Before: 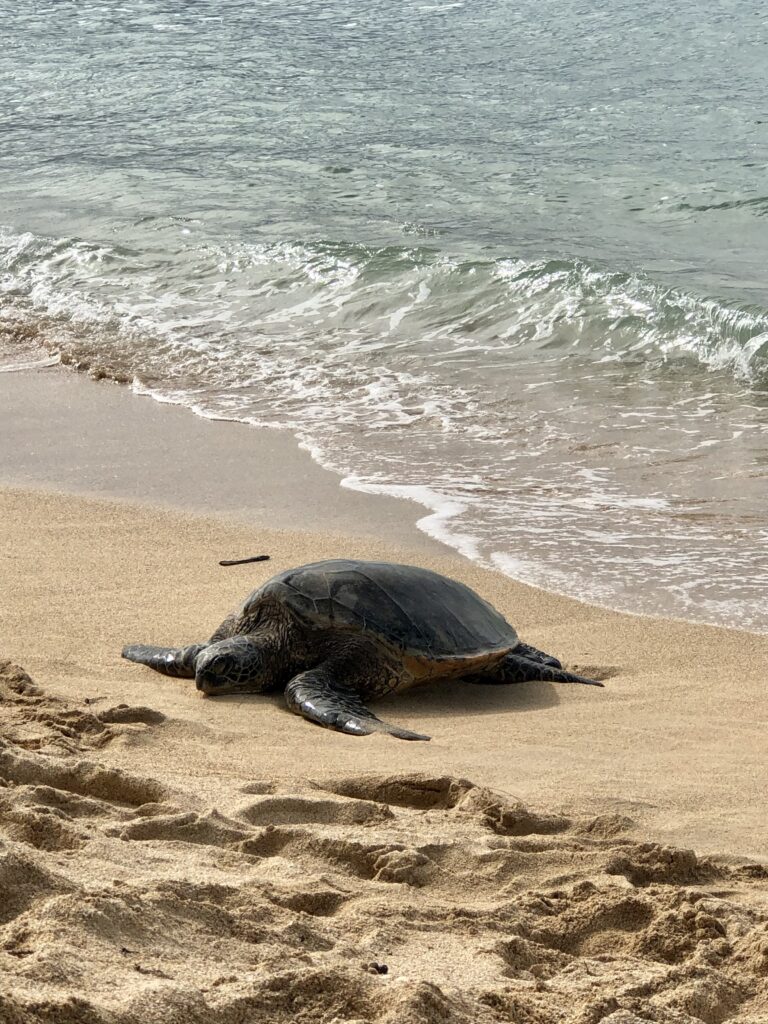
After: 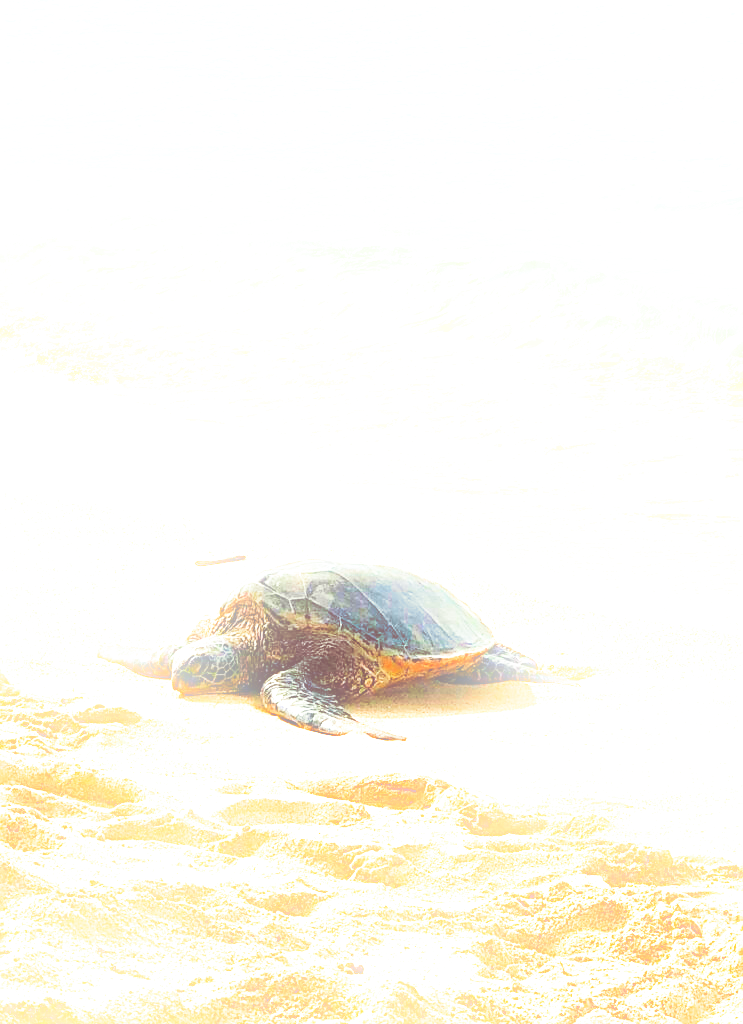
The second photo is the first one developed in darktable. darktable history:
sharpen: on, module defaults
exposure: exposure 2.25 EV, compensate highlight preservation false
crop and rotate: left 3.238%
bloom: size 16%, threshold 98%, strength 20%
base curve: curves: ch0 [(0, 0) (0.032, 0.025) (0.121, 0.166) (0.206, 0.329) (0.605, 0.79) (1, 1)], preserve colors none
velvia: on, module defaults
split-toning: on, module defaults
